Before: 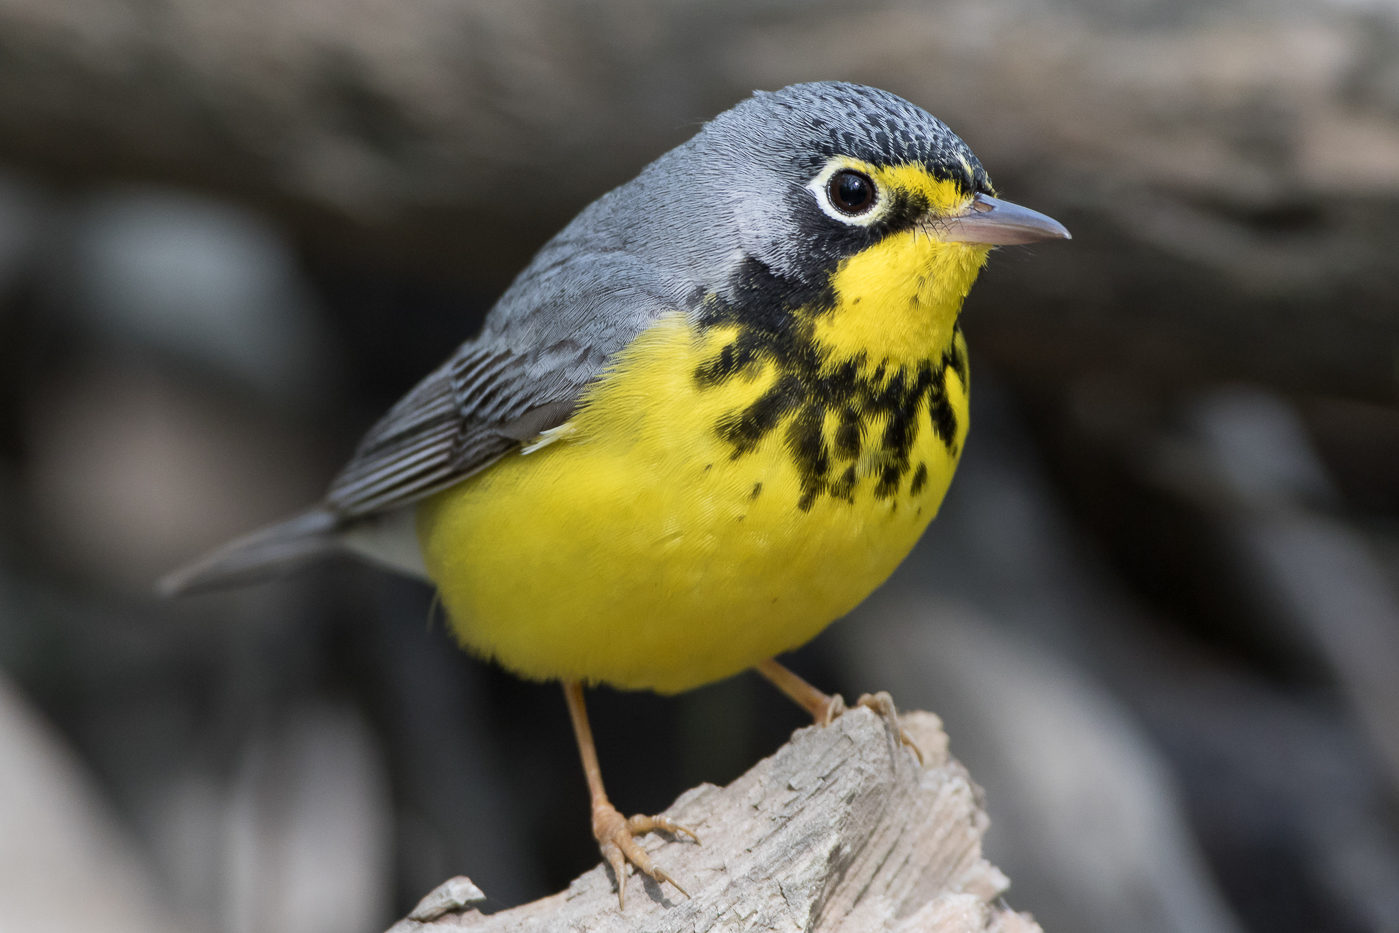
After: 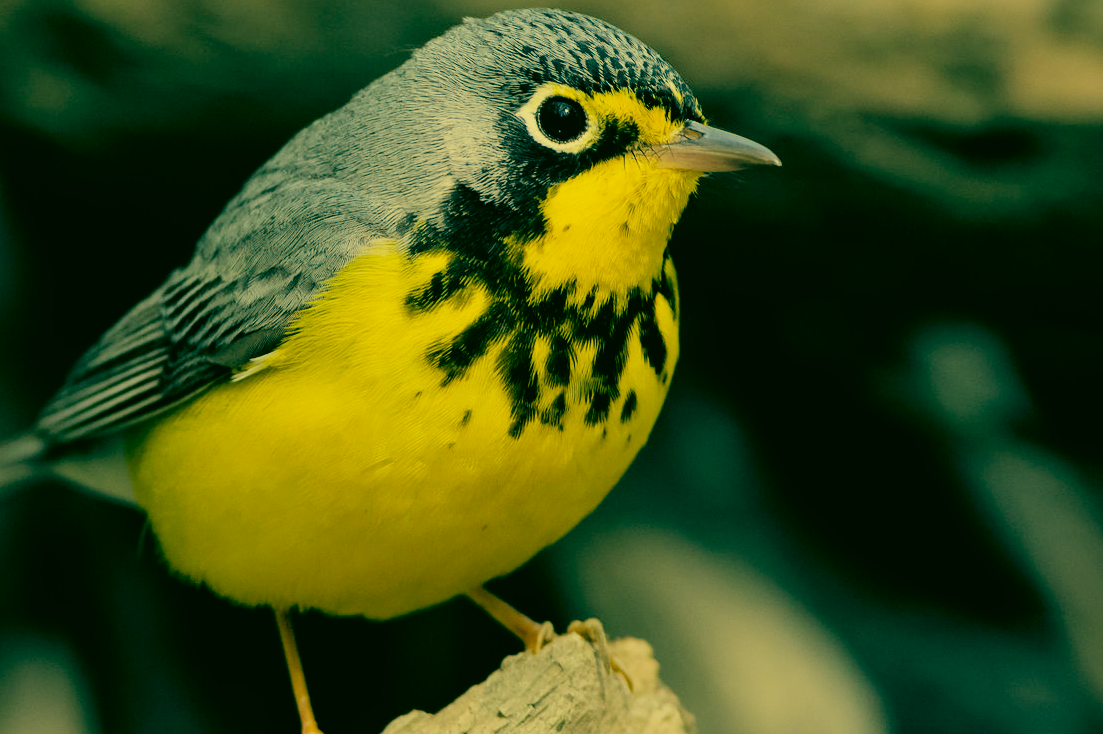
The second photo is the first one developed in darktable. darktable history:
color balance: mode lift, gamma, gain (sRGB), lift [1, 0.69, 1, 1], gamma [1, 1.482, 1, 1], gain [1, 1, 1, 0.802]
filmic rgb: black relative exposure -7.75 EV, white relative exposure 4.4 EV, threshold 3 EV, target black luminance 0%, hardness 3.76, latitude 50.51%, contrast 1.074, highlights saturation mix 10%, shadows ↔ highlights balance -0.22%, color science v4 (2020), enable highlight reconstruction true
crop and rotate: left 20.74%, top 7.912%, right 0.375%, bottom 13.378%
color correction: highlights a* 5.3, highlights b* 24.26, shadows a* -15.58, shadows b* 4.02
